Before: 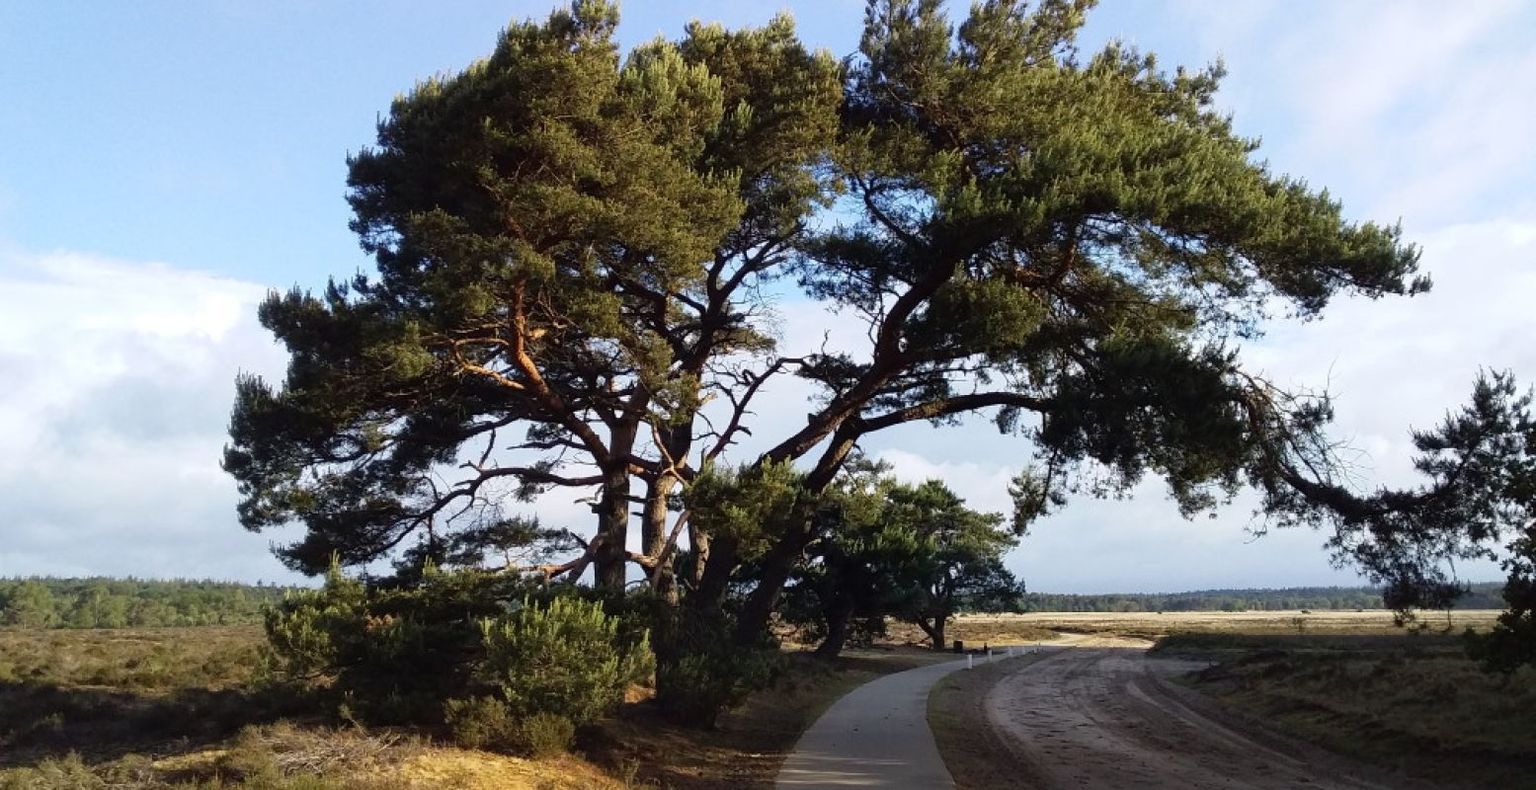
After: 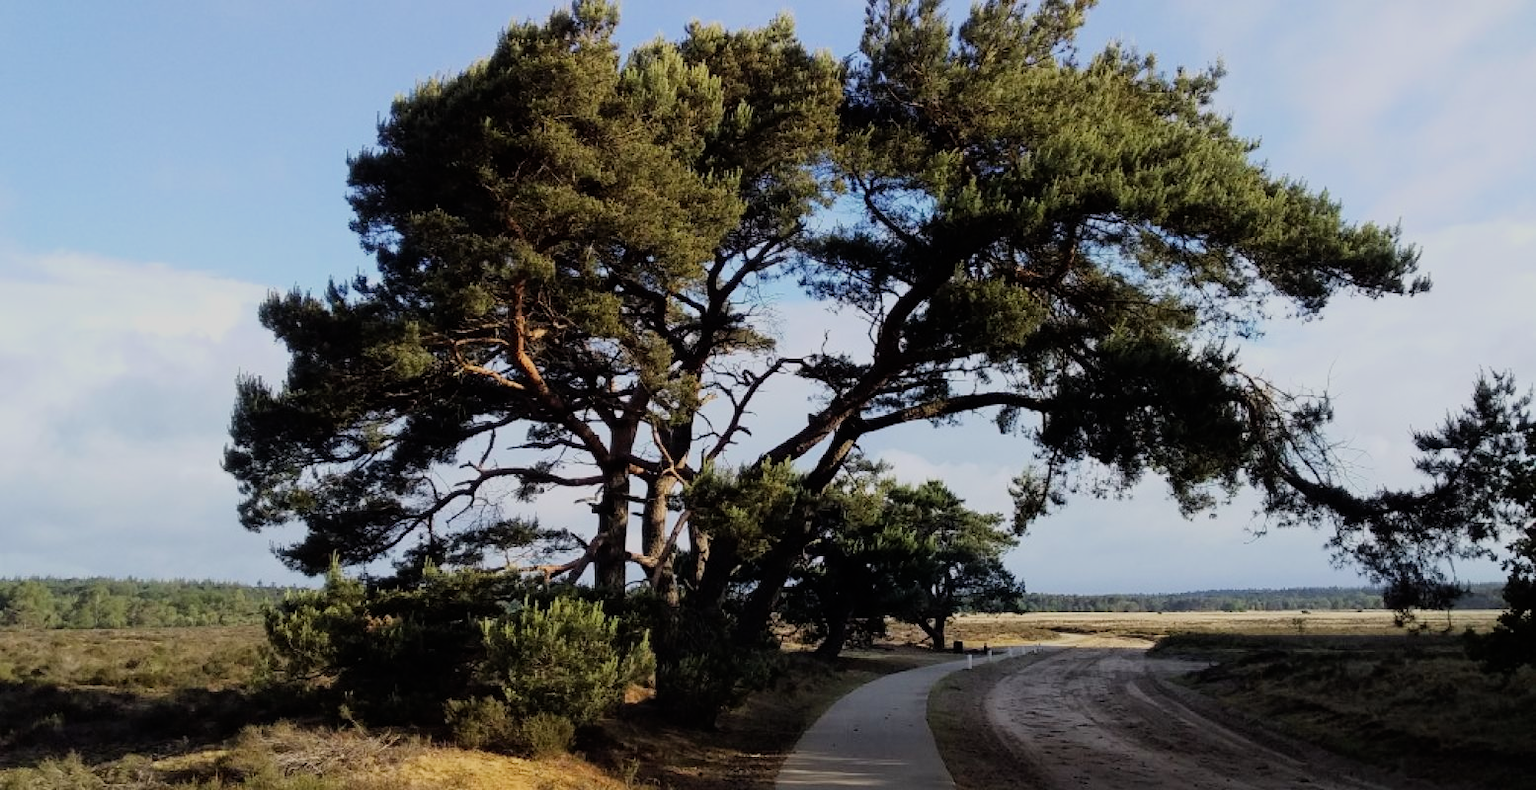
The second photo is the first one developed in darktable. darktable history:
filmic rgb: black relative exposure -7.65 EV, white relative exposure 4.56 EV, threshold 3.05 EV, hardness 3.61, color science v6 (2022), iterations of high-quality reconstruction 0, enable highlight reconstruction true
